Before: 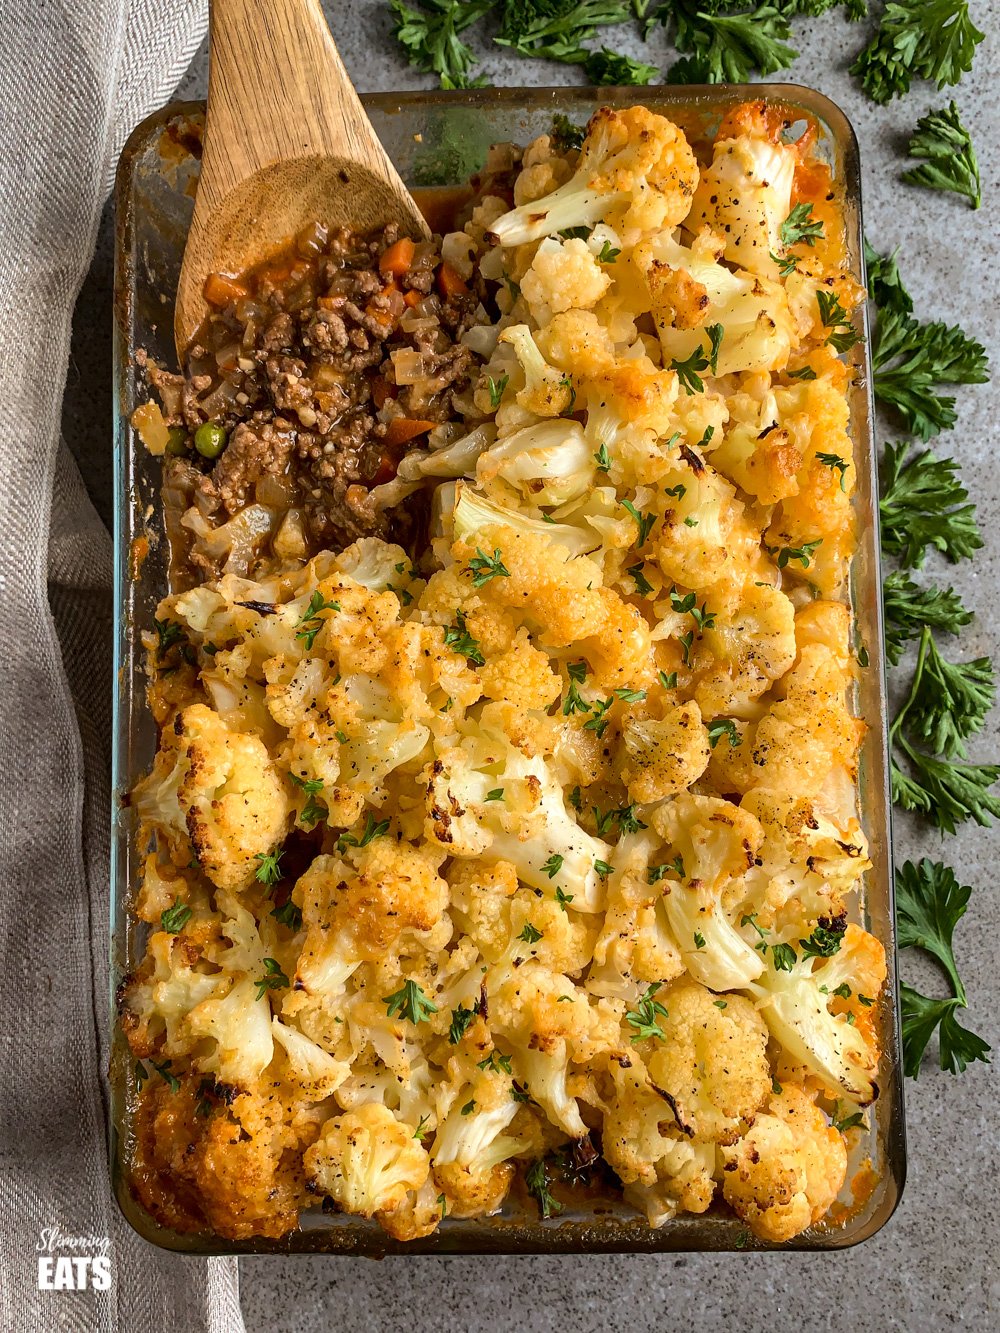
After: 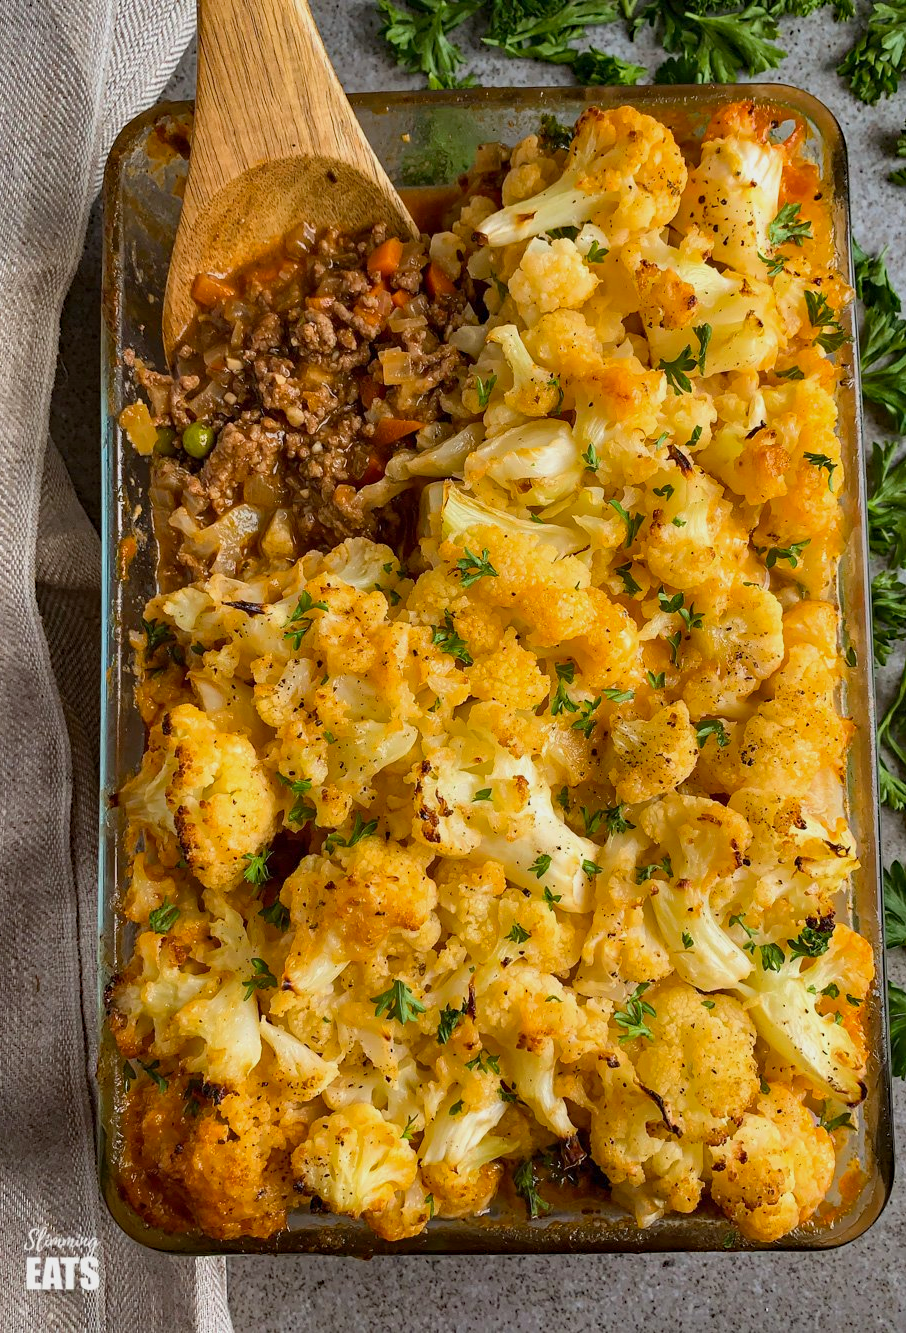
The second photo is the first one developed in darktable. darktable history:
crop and rotate: left 1.294%, right 8.092%
exposure: compensate highlight preservation false
haze removal: adaptive false
color balance rgb: power › hue 61.68°, perceptual saturation grading › global saturation 11.63%, contrast -10.565%
